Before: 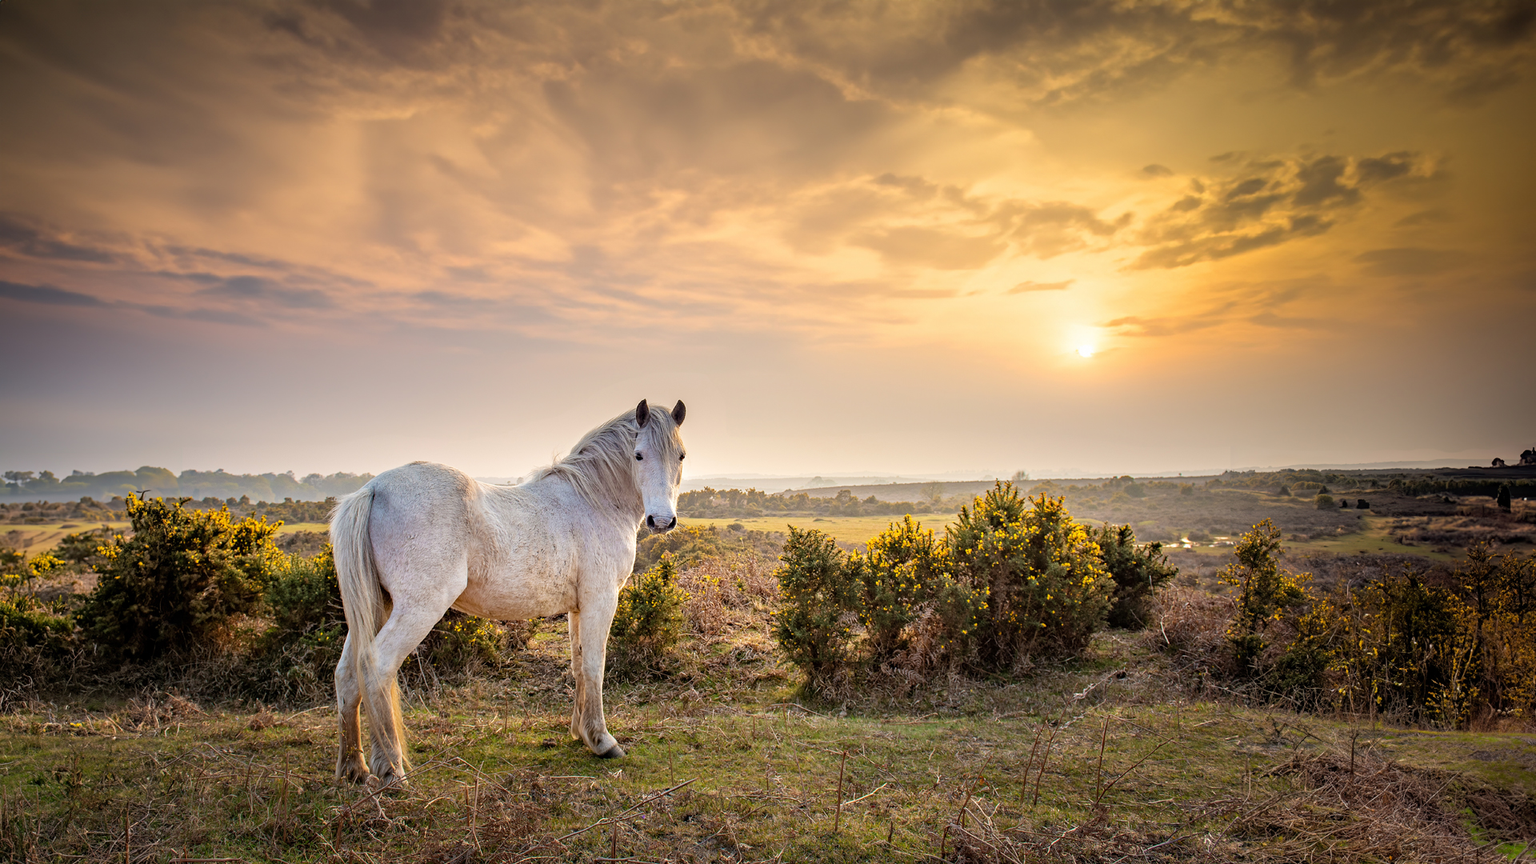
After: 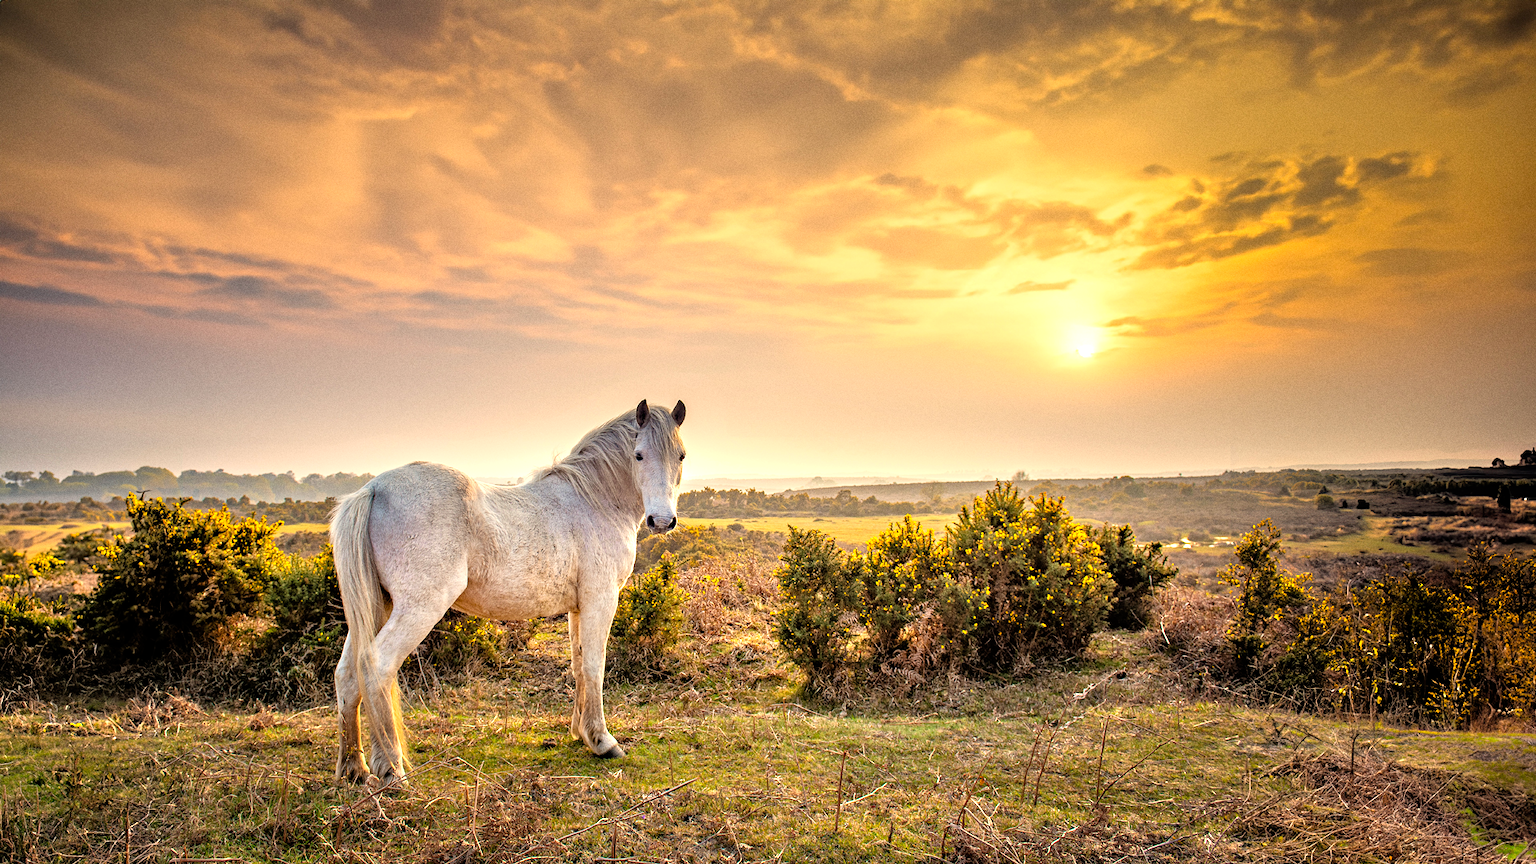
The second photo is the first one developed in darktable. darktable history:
white balance: red 1.045, blue 0.932
grain: coarseness 0.09 ISO
color balance rgb: shadows lift › luminance -10%, power › luminance -9%, linear chroma grading › global chroma 10%, global vibrance 10%, contrast 15%, saturation formula JzAzBz (2021)
tone equalizer: -7 EV 0.15 EV, -6 EV 0.6 EV, -5 EV 1.15 EV, -4 EV 1.33 EV, -3 EV 1.15 EV, -2 EV 0.6 EV, -1 EV 0.15 EV, mask exposure compensation -0.5 EV
